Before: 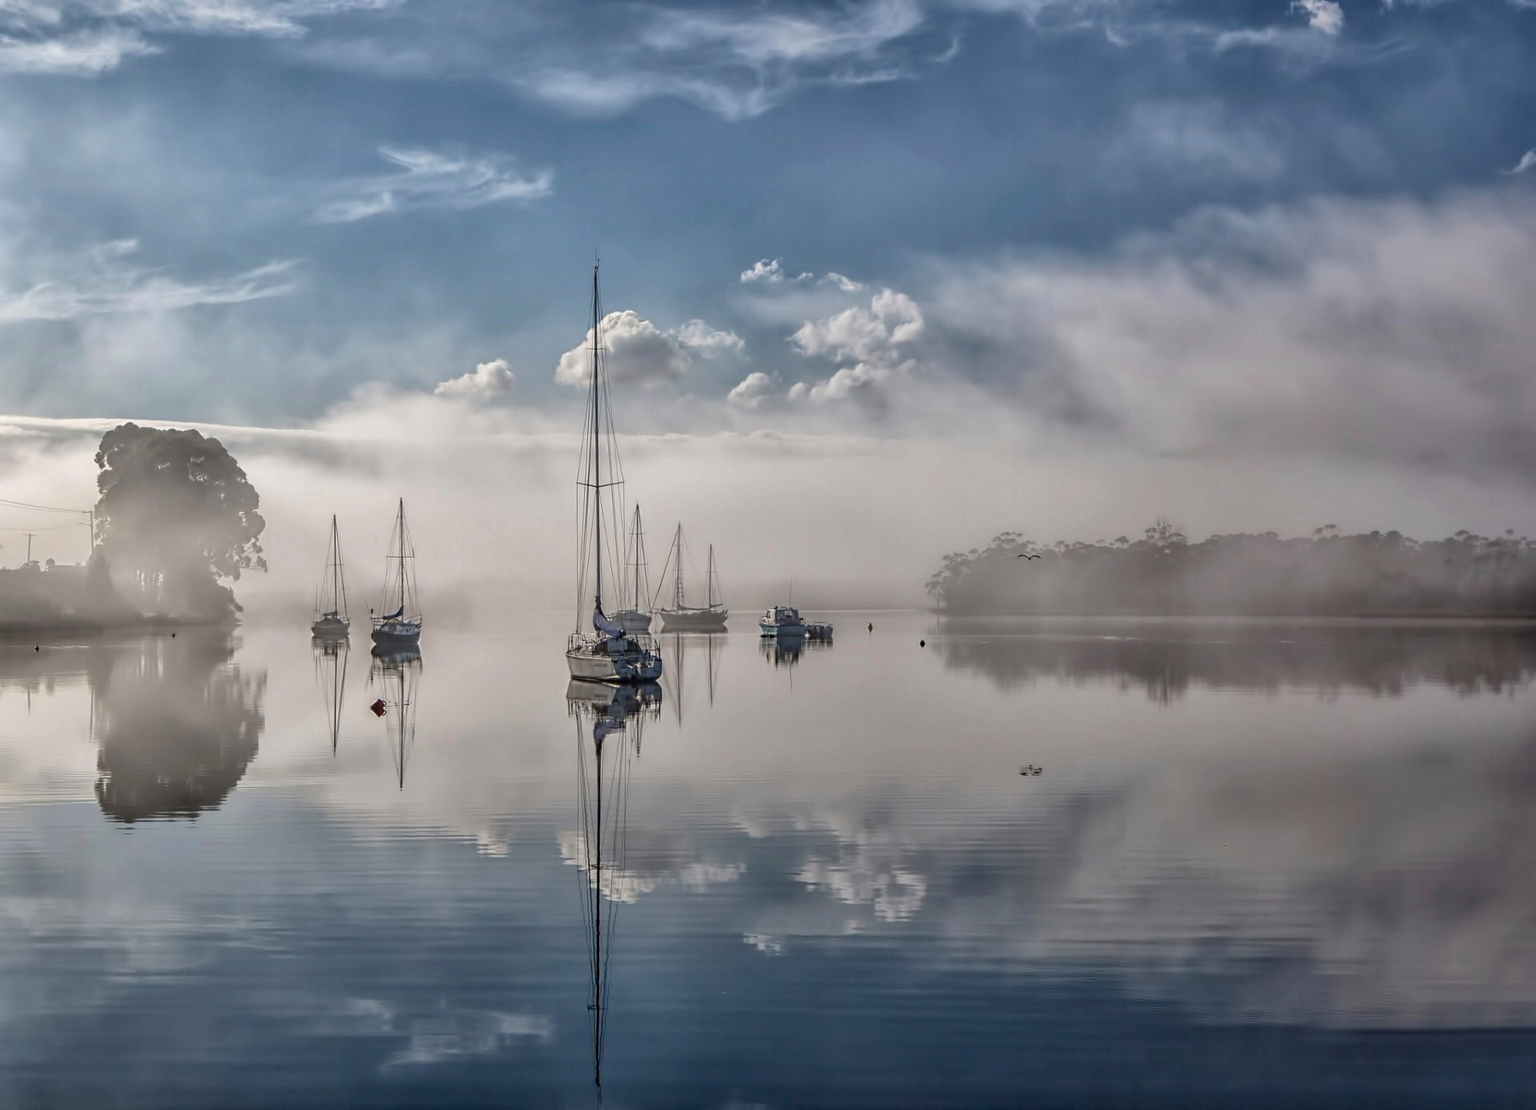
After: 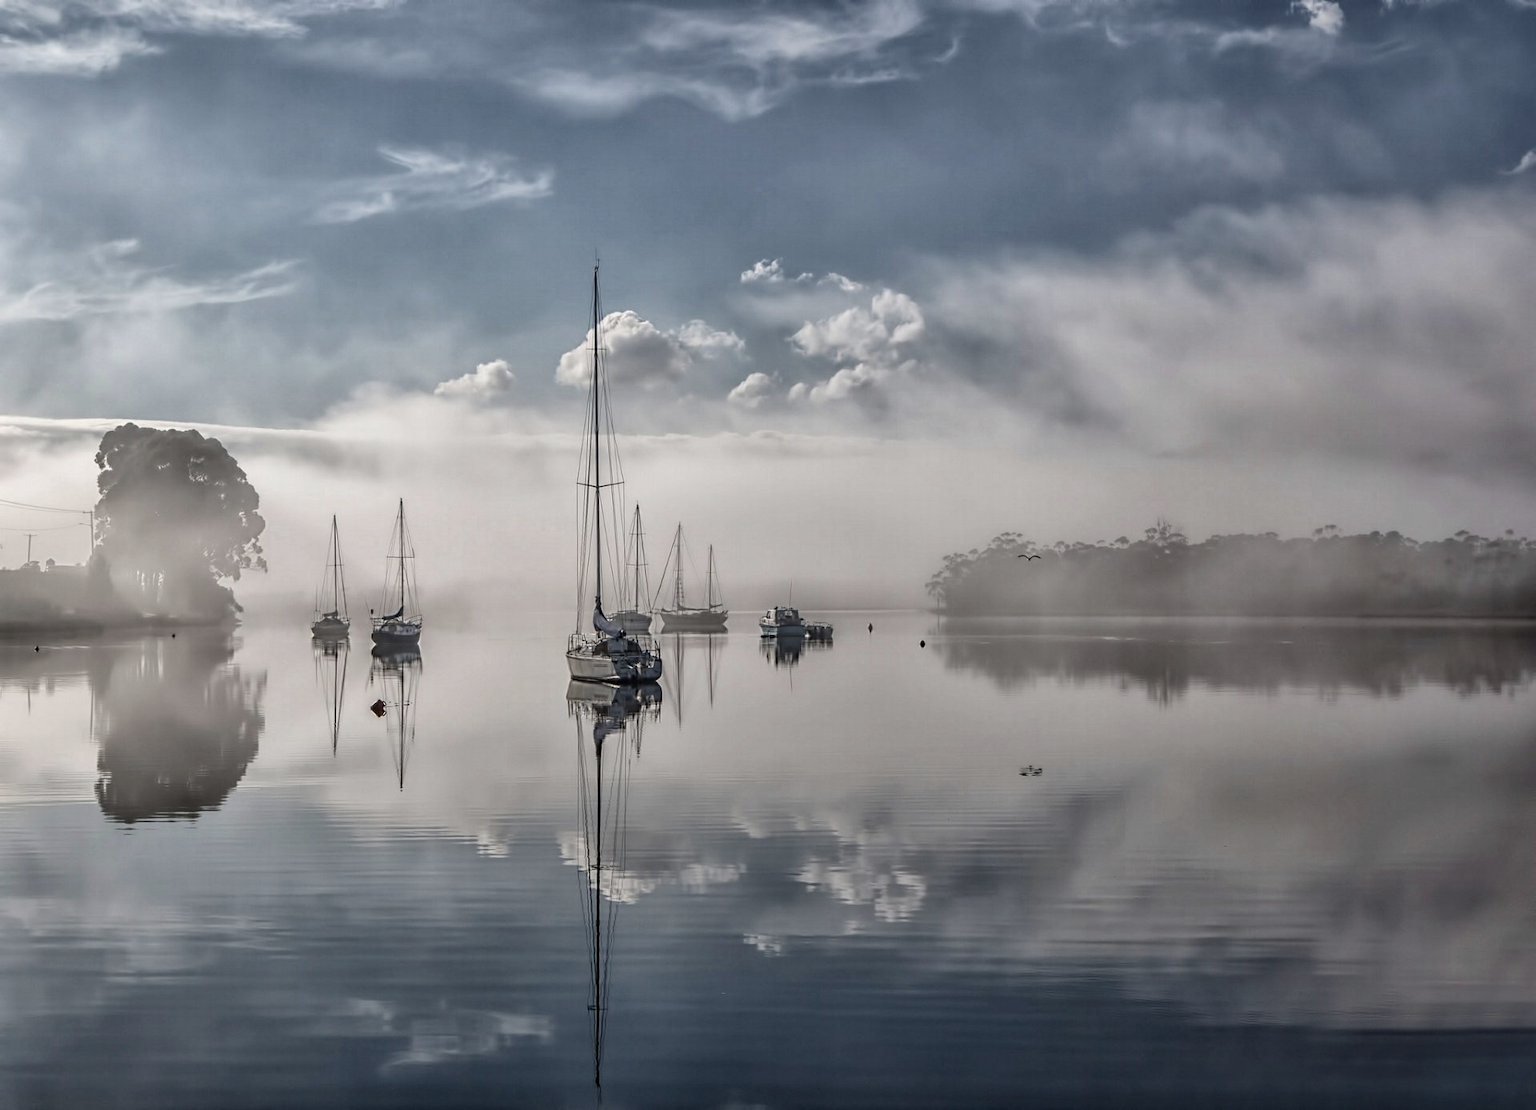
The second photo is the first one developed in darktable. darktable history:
contrast brightness saturation: contrast 0.101, saturation -0.371
